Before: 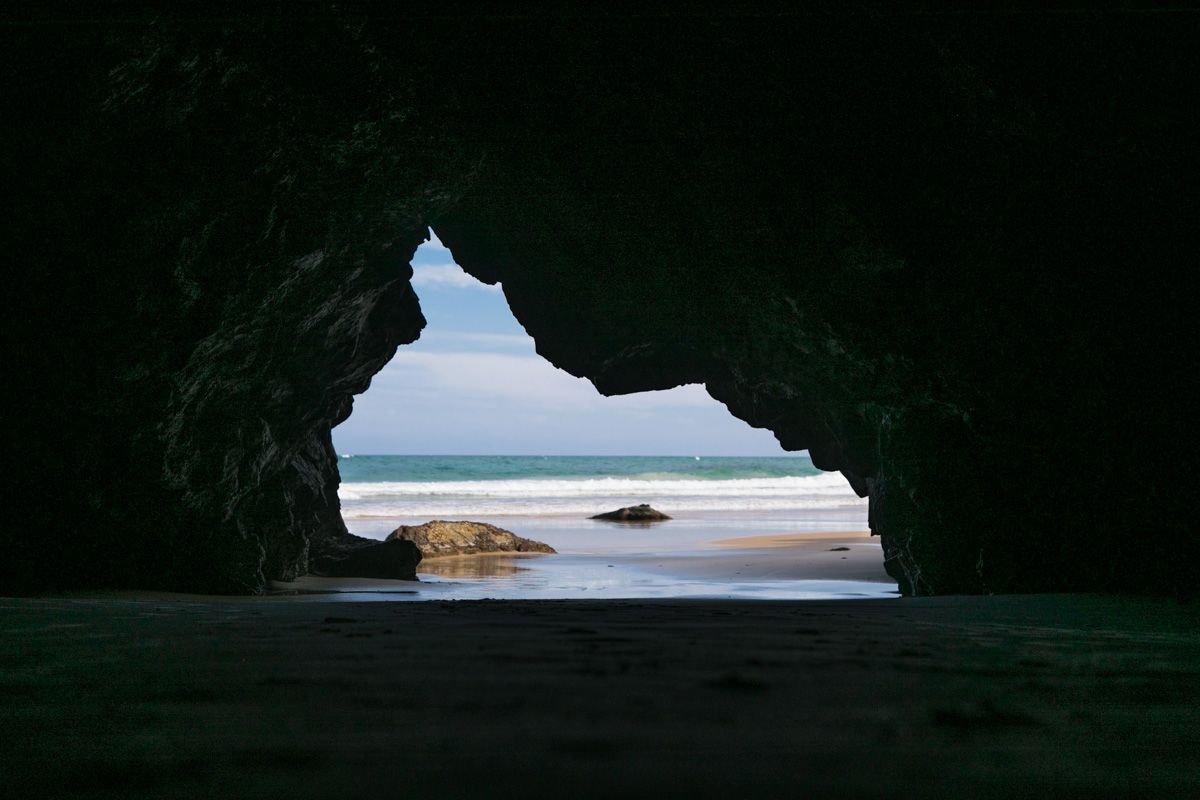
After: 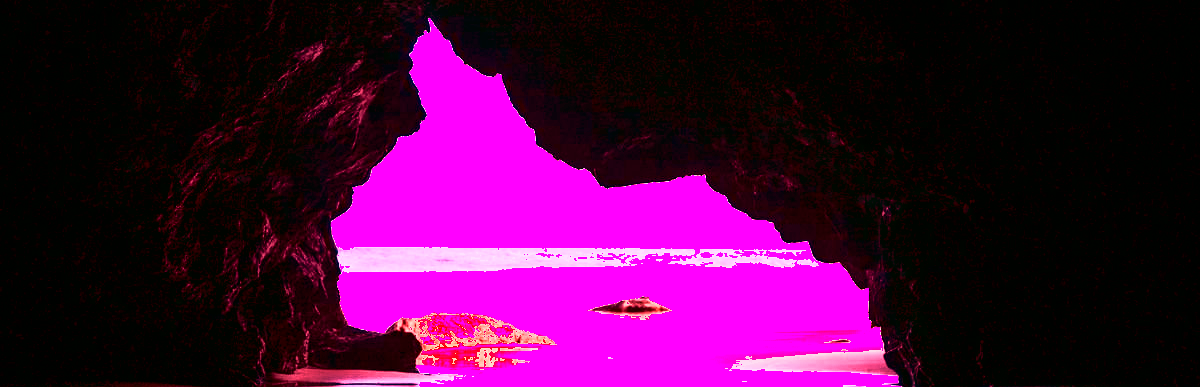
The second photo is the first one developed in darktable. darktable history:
crop and rotate: top 26.056%, bottom 25.543%
shadows and highlights: shadows -62.32, white point adjustment -5.22, highlights 61.59
white balance: red 4.26, blue 1.802
